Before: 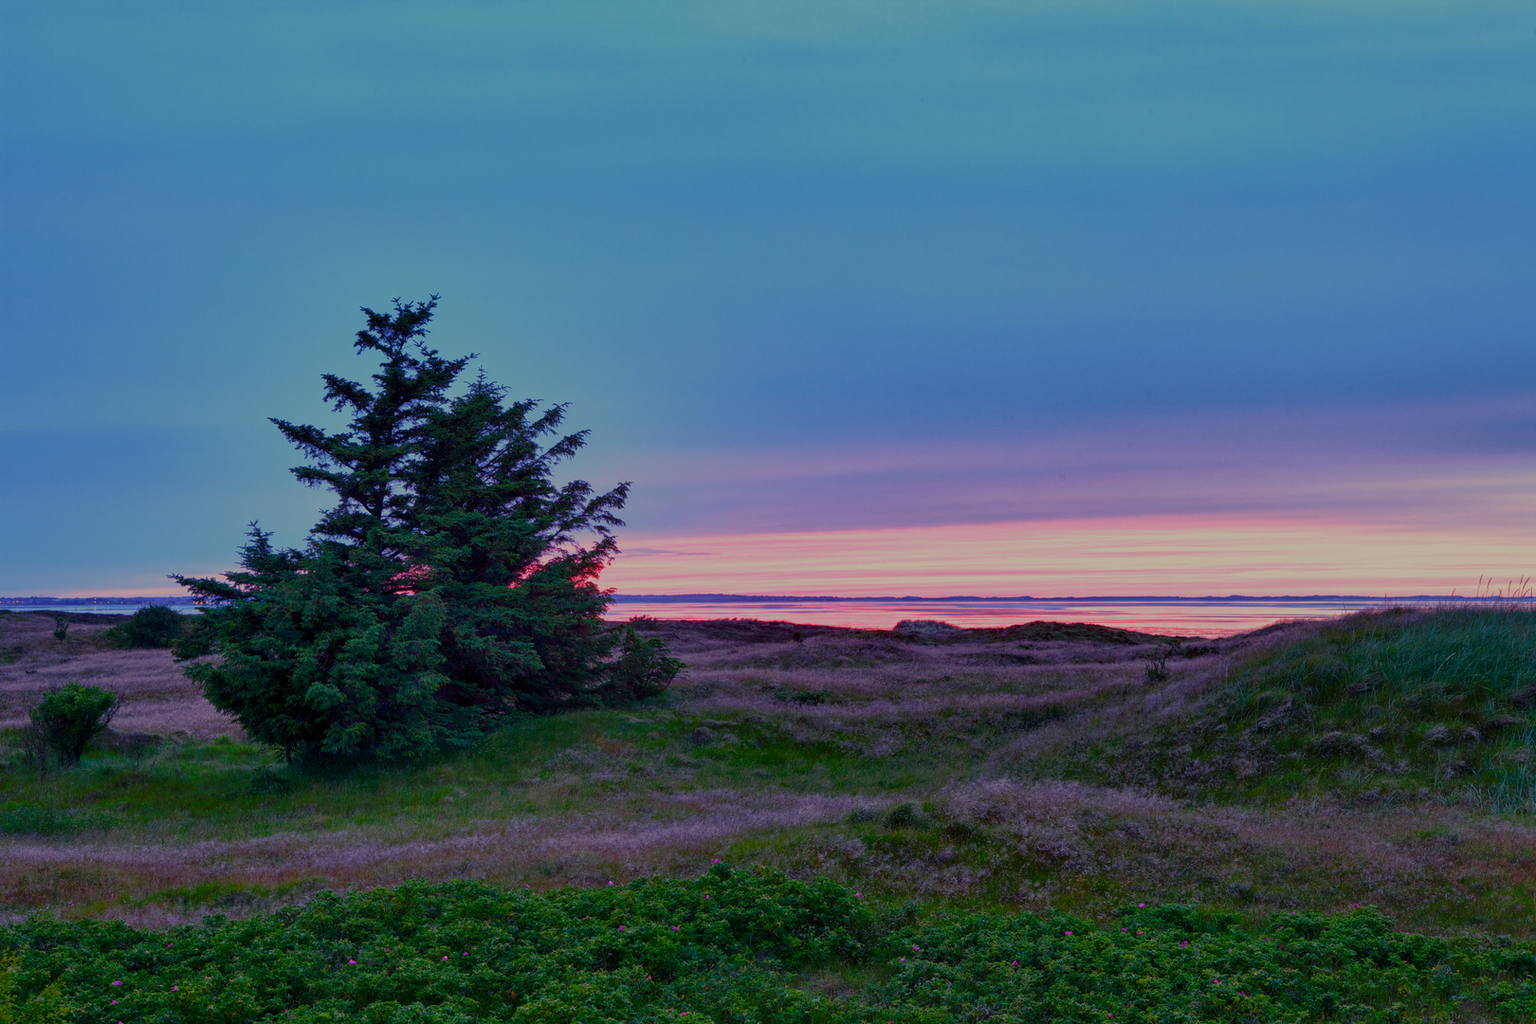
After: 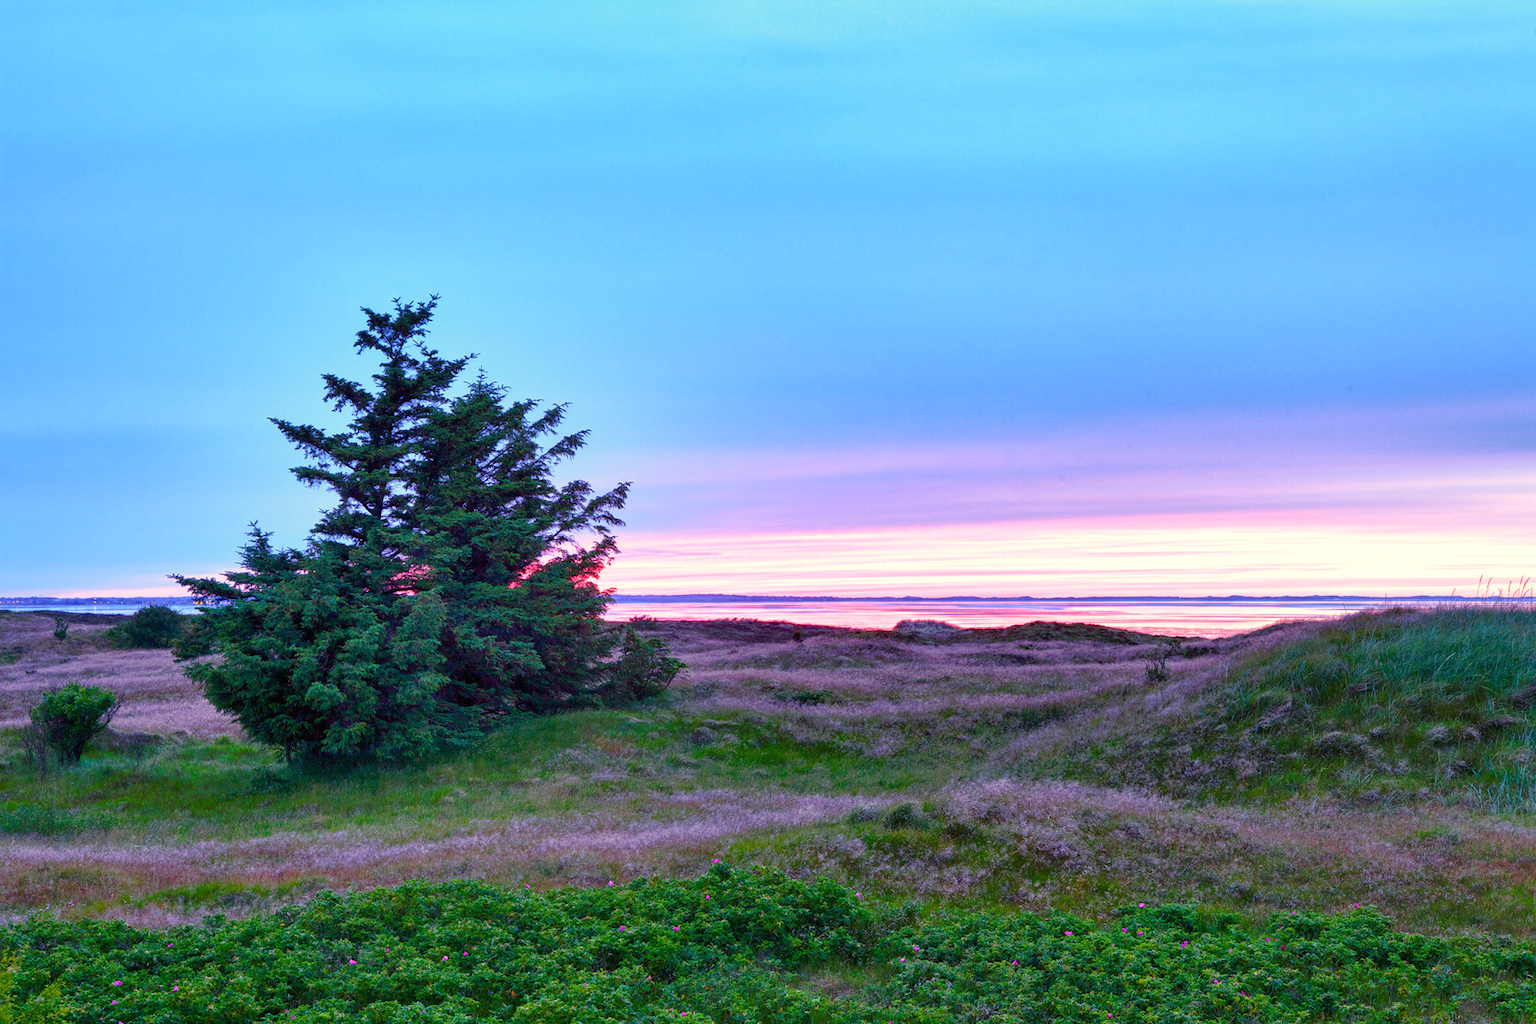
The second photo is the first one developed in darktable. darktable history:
exposure: black level correction 0, exposure 1.338 EV, compensate highlight preservation false
